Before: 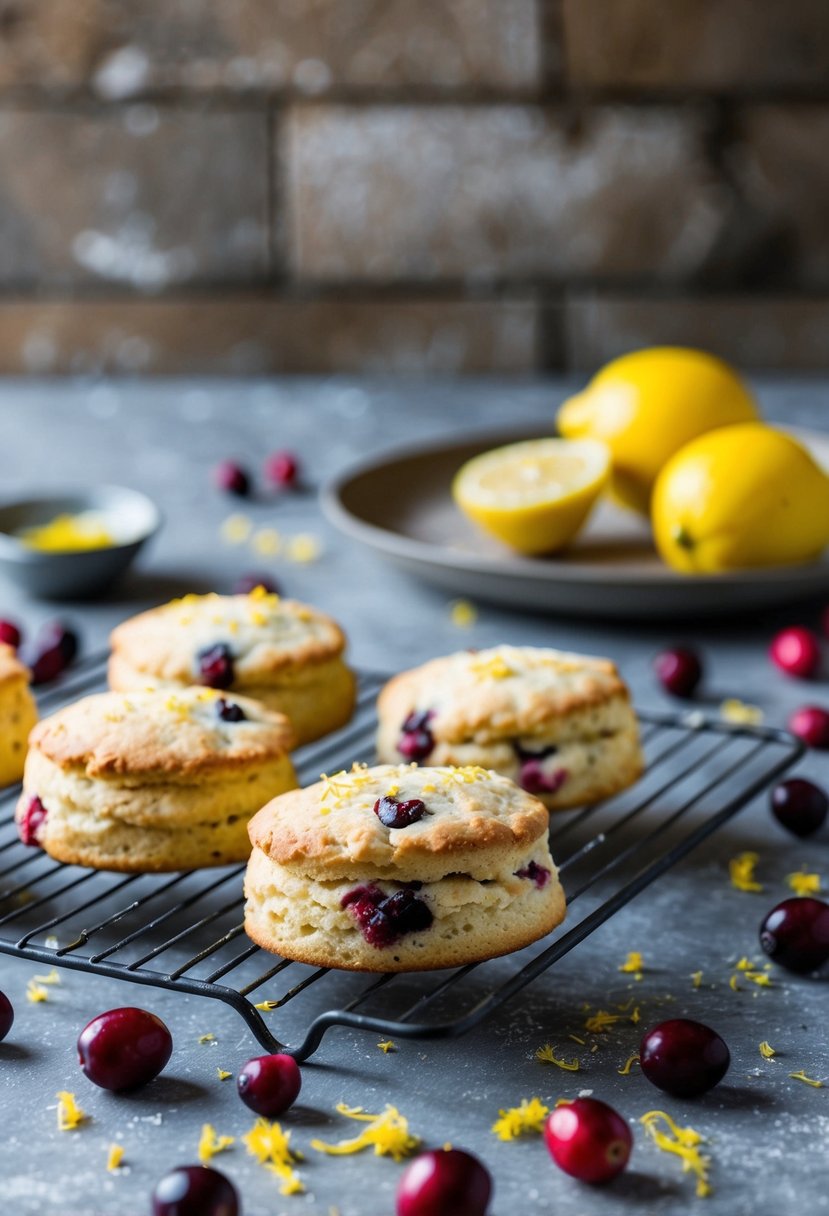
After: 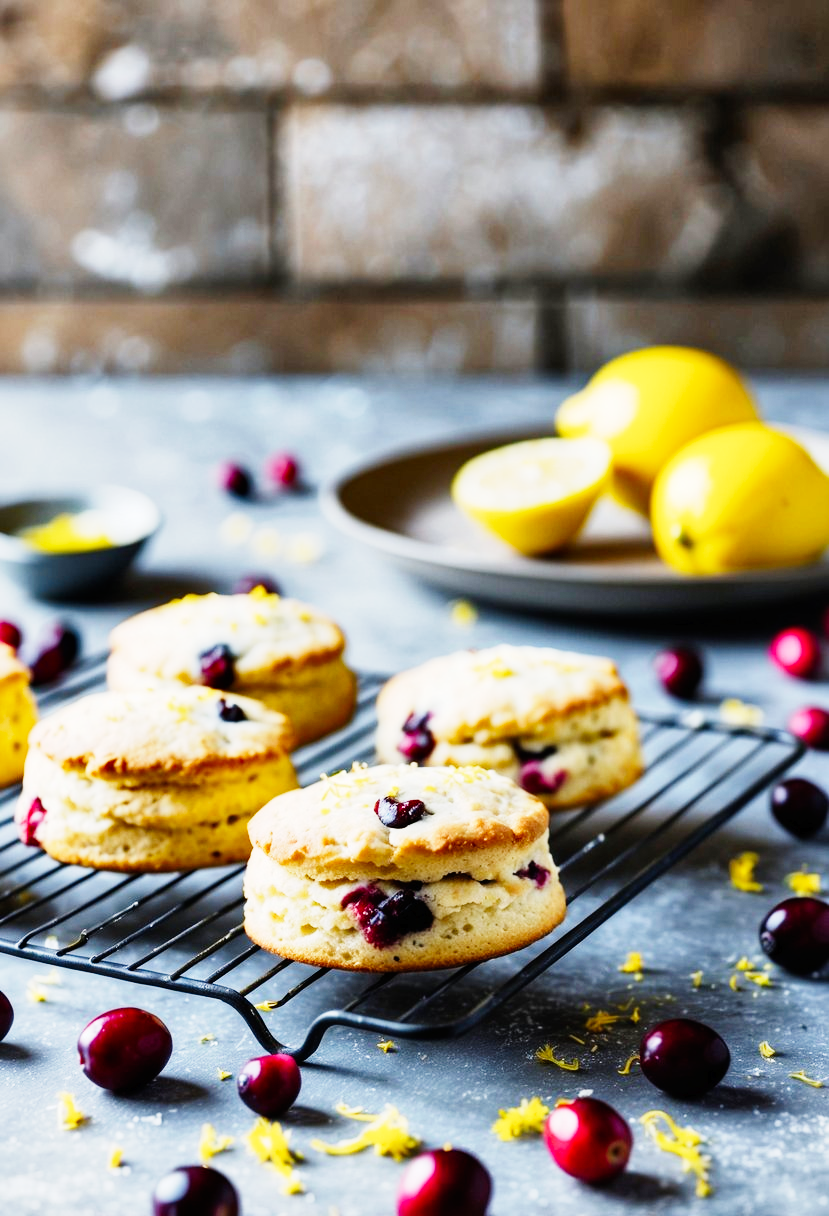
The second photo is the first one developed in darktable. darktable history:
shadows and highlights: low approximation 0.01, soften with gaussian
base curve: curves: ch0 [(0, 0) (0, 0.001) (0.001, 0.001) (0.004, 0.002) (0.007, 0.004) (0.015, 0.013) (0.033, 0.045) (0.052, 0.096) (0.075, 0.17) (0.099, 0.241) (0.163, 0.42) (0.219, 0.55) (0.259, 0.616) (0.327, 0.722) (0.365, 0.765) (0.522, 0.873) (0.547, 0.881) (0.689, 0.919) (0.826, 0.952) (1, 1)], preserve colors none
